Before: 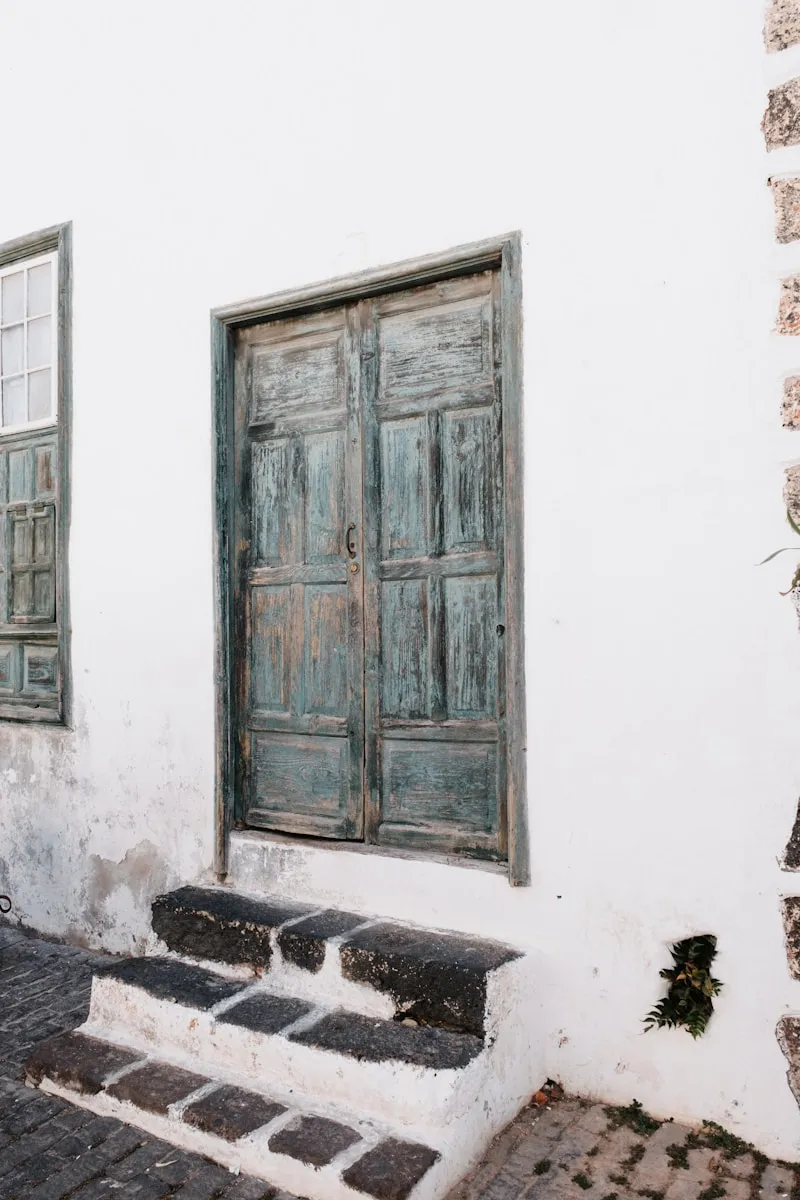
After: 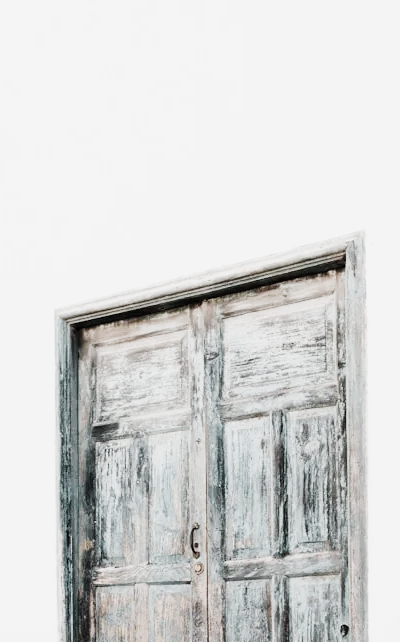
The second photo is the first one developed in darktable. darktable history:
sigmoid: contrast 1.7
exposure: black level correction 0, exposure 1 EV, compensate highlight preservation false
crop: left 19.556%, right 30.401%, bottom 46.458%
color correction: saturation 0.5
